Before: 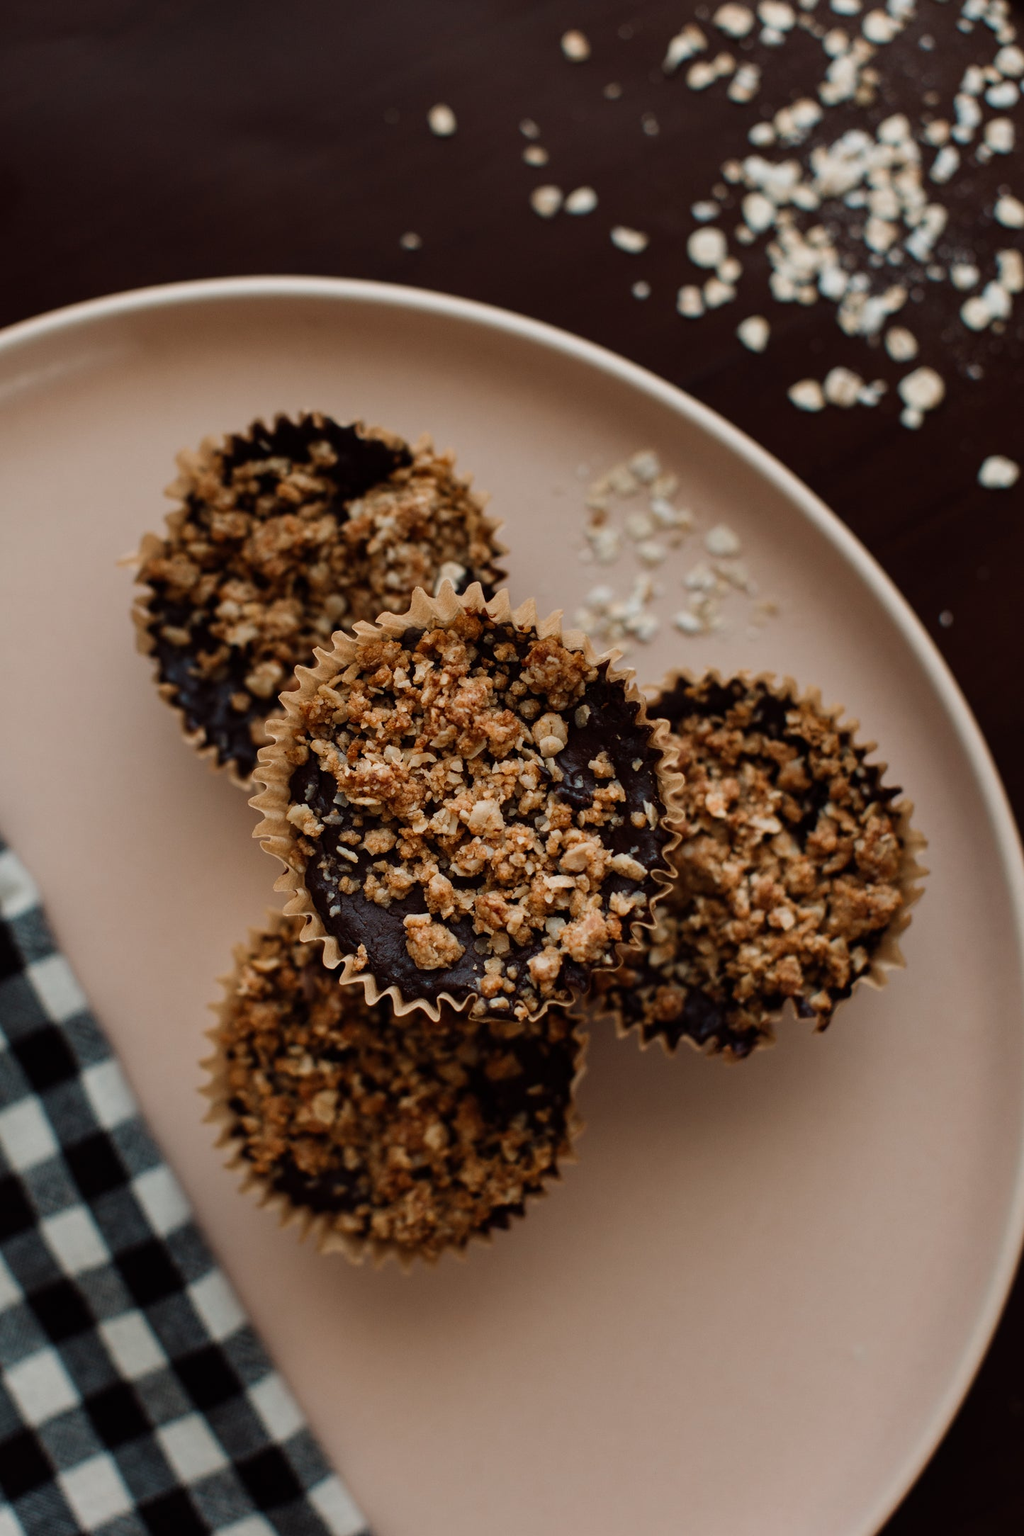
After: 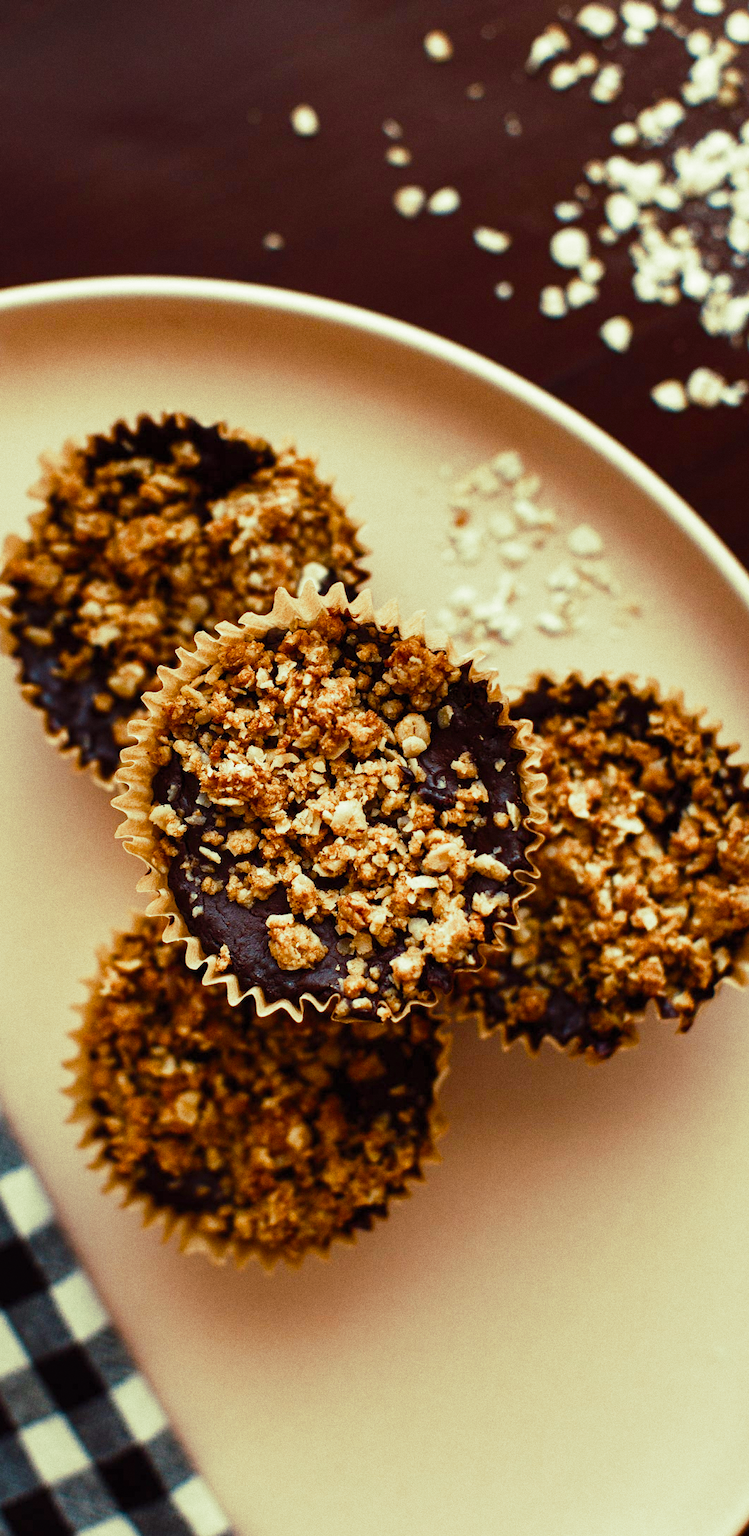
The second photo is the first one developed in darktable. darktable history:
crop: left 13.443%, right 13.31%
contrast brightness saturation: contrast 0.2, brightness 0.16, saturation 0.22
split-toning: shadows › hue 290.82°, shadows › saturation 0.34, highlights › saturation 0.38, balance 0, compress 50%
color balance rgb: perceptual saturation grading › global saturation 25%, perceptual saturation grading › highlights -50%, perceptual saturation grading › shadows 30%, perceptual brilliance grading › global brilliance 12%, global vibrance 20%
grain: coarseness 0.09 ISO
